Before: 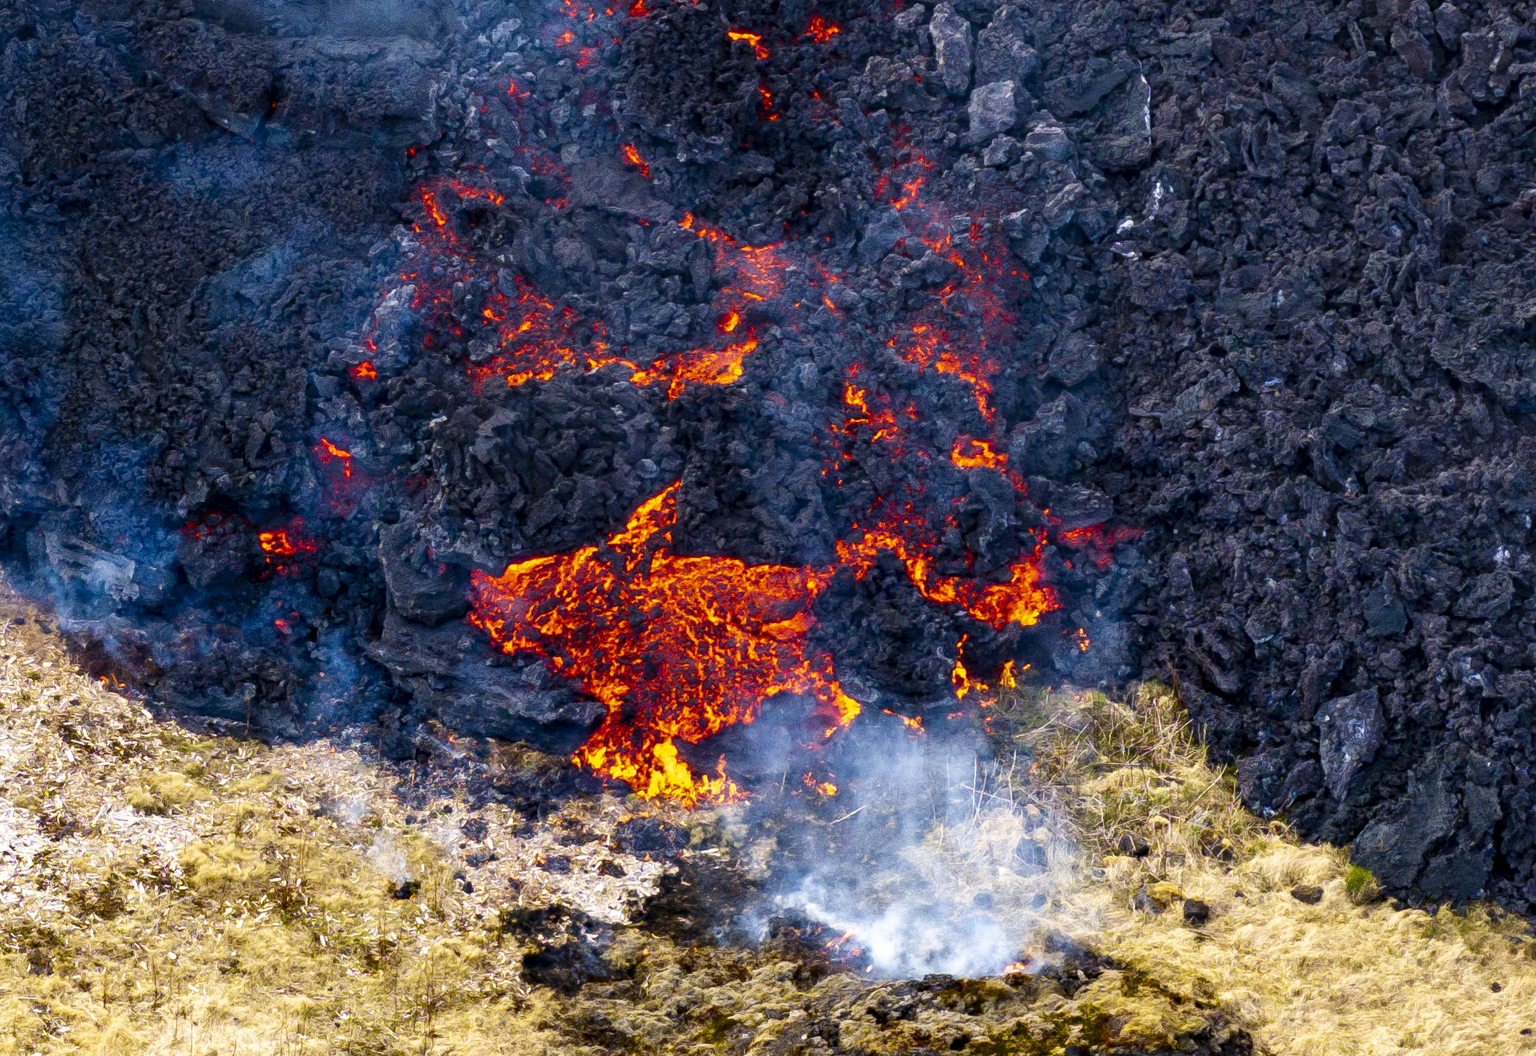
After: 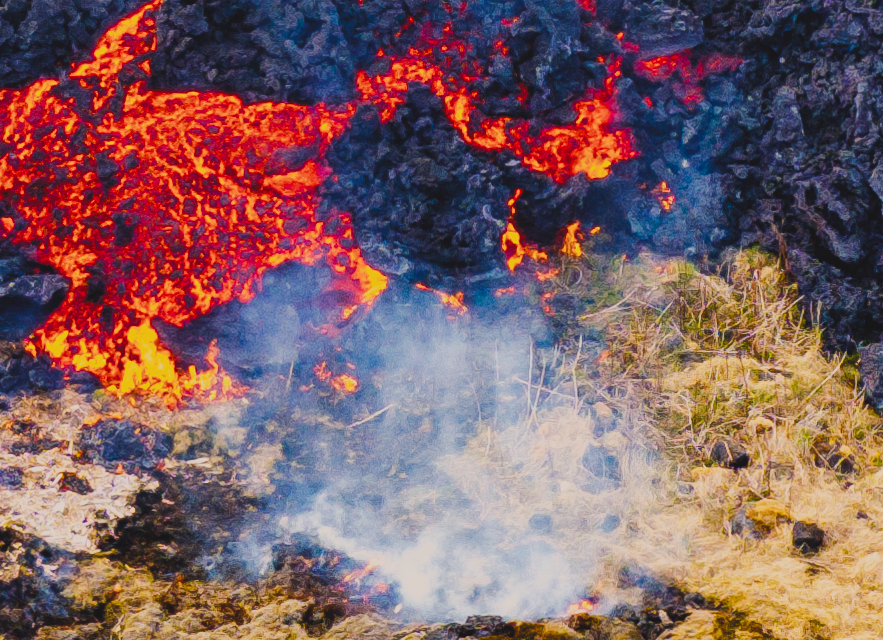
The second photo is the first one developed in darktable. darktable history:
exposure: exposure 0.2 EV, compensate highlight preservation false
crop: left 35.976%, top 45.819%, right 18.162%, bottom 5.807%
color balance rgb: shadows lift › chroma 2%, shadows lift › hue 247.2°, power › chroma 0.3%, power › hue 25.2°, highlights gain › chroma 3%, highlights gain › hue 60°, global offset › luminance 2%, perceptual saturation grading › global saturation 20%, perceptual saturation grading › highlights -20%, perceptual saturation grading › shadows 30%
filmic rgb: black relative exposure -7.15 EV, white relative exposure 5.36 EV, hardness 3.02
